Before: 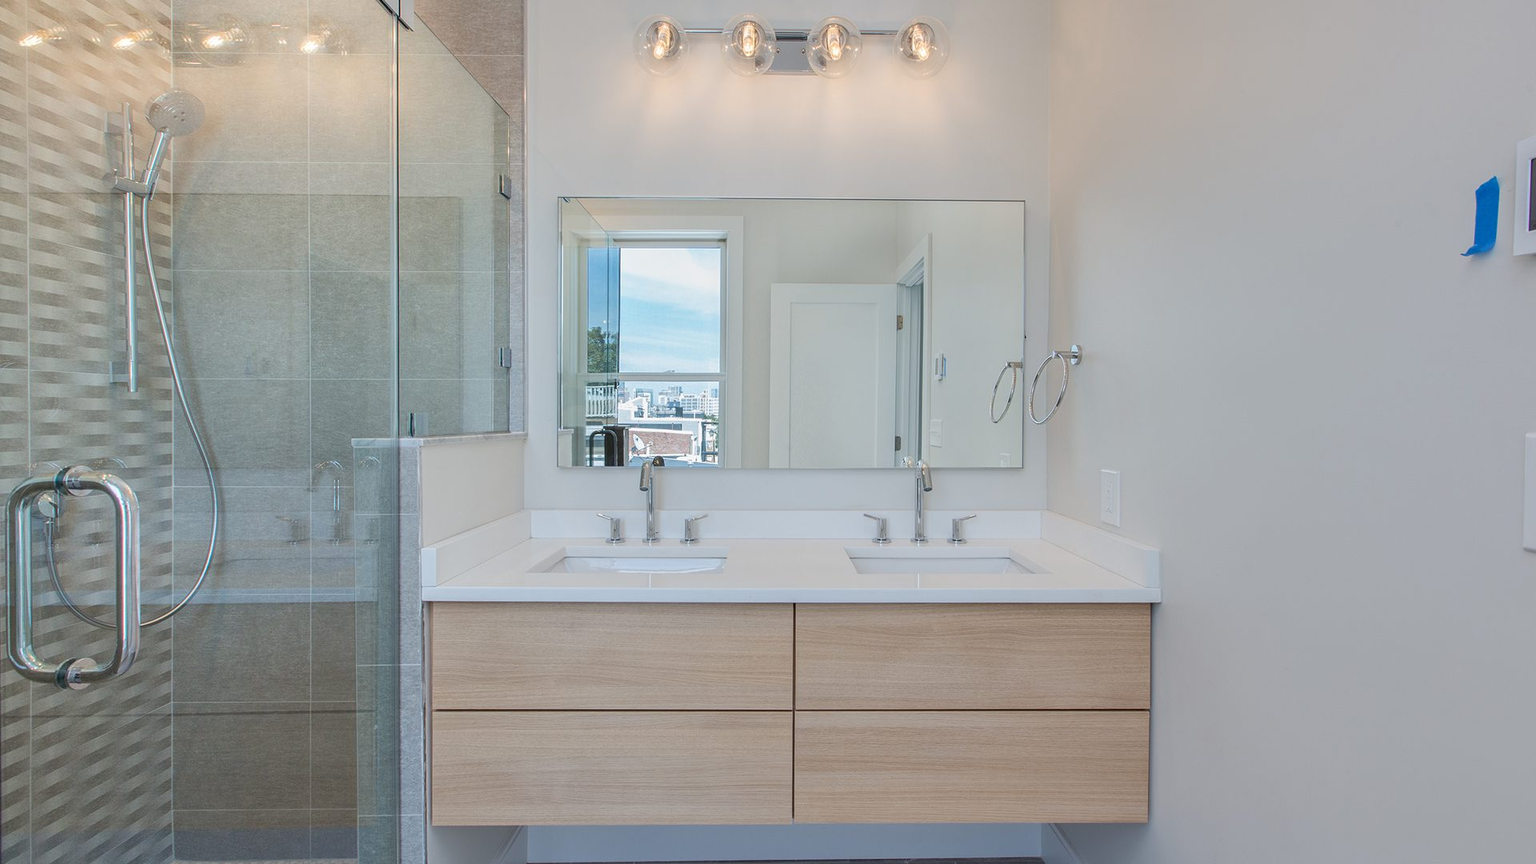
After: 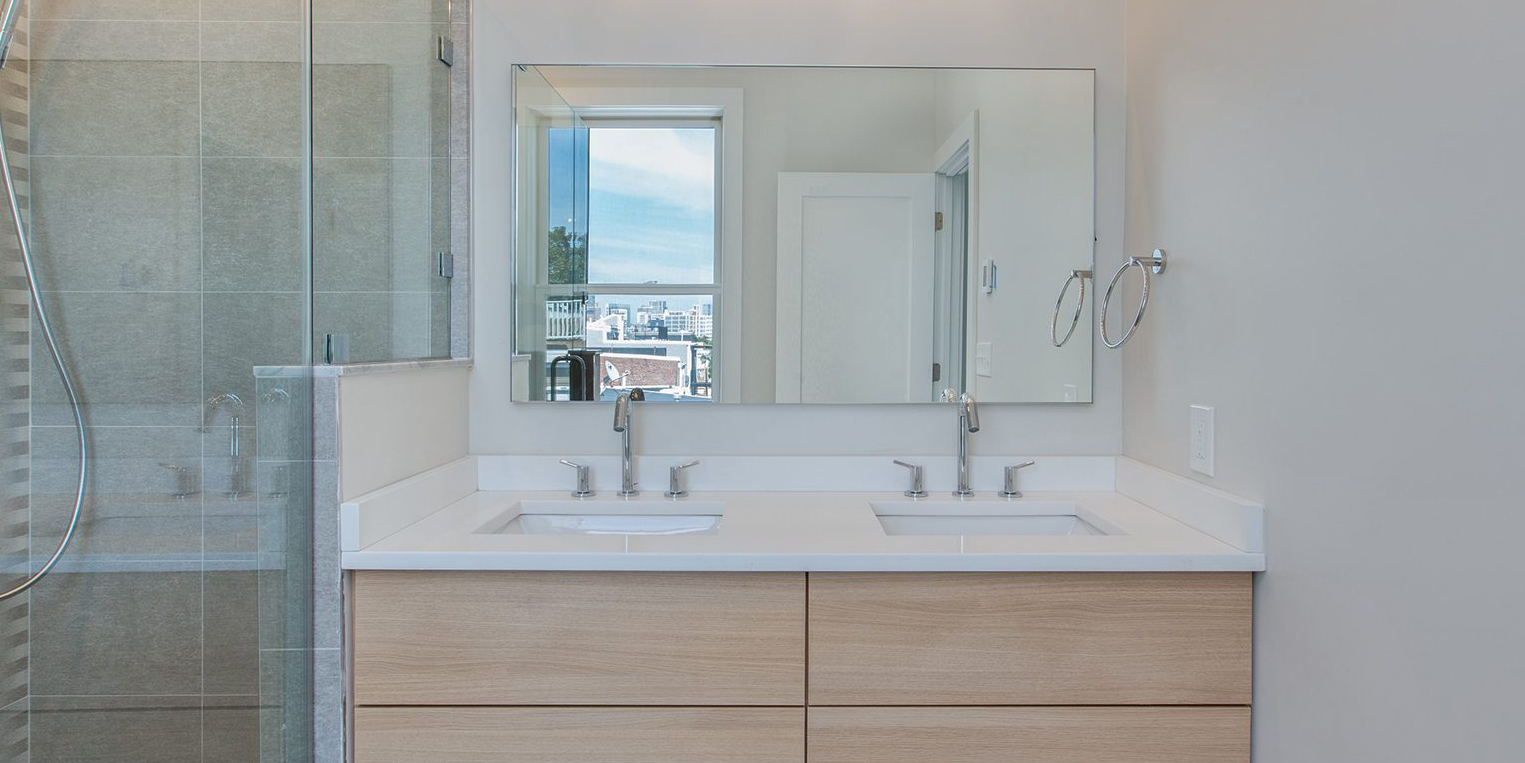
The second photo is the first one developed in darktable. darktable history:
shadows and highlights: shadows 10, white point adjustment 1, highlights -40
crop: left 9.712%, top 16.928%, right 10.845%, bottom 12.332%
